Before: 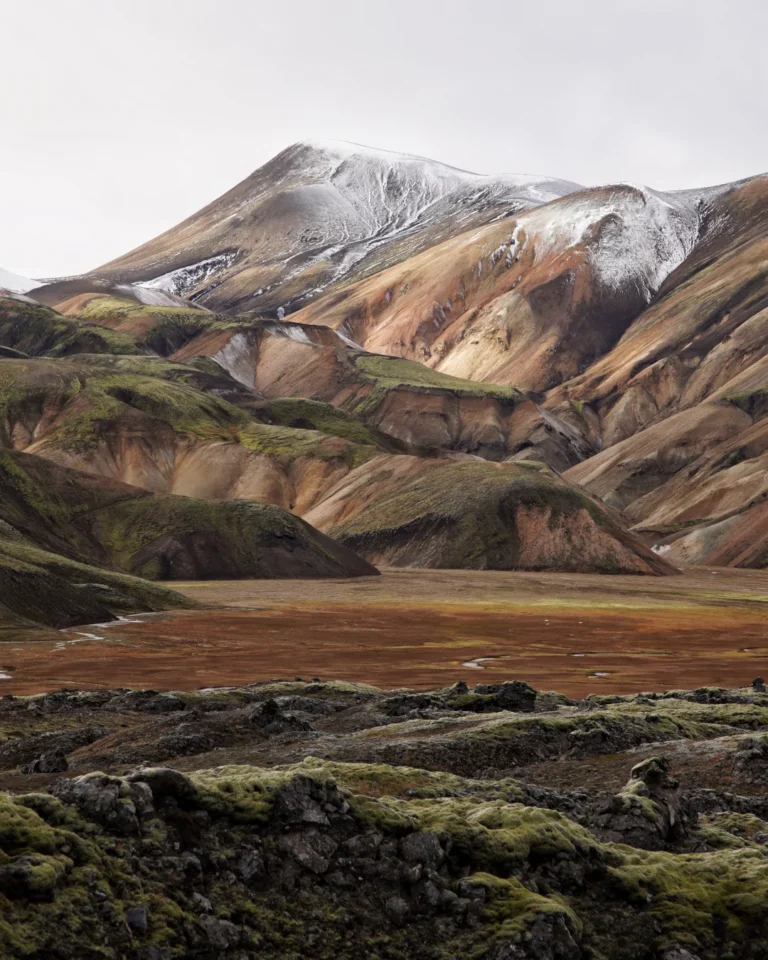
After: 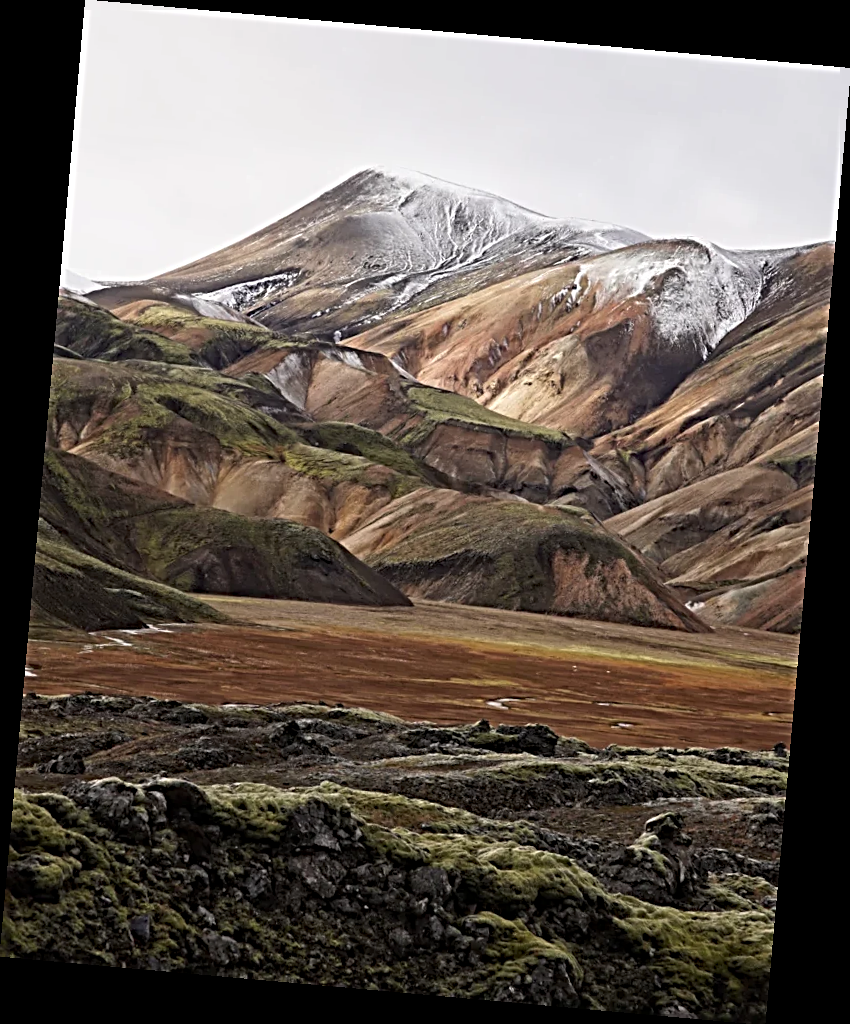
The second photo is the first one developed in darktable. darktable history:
rotate and perspective: rotation 5.12°, automatic cropping off
sharpen: radius 3.69, amount 0.928
